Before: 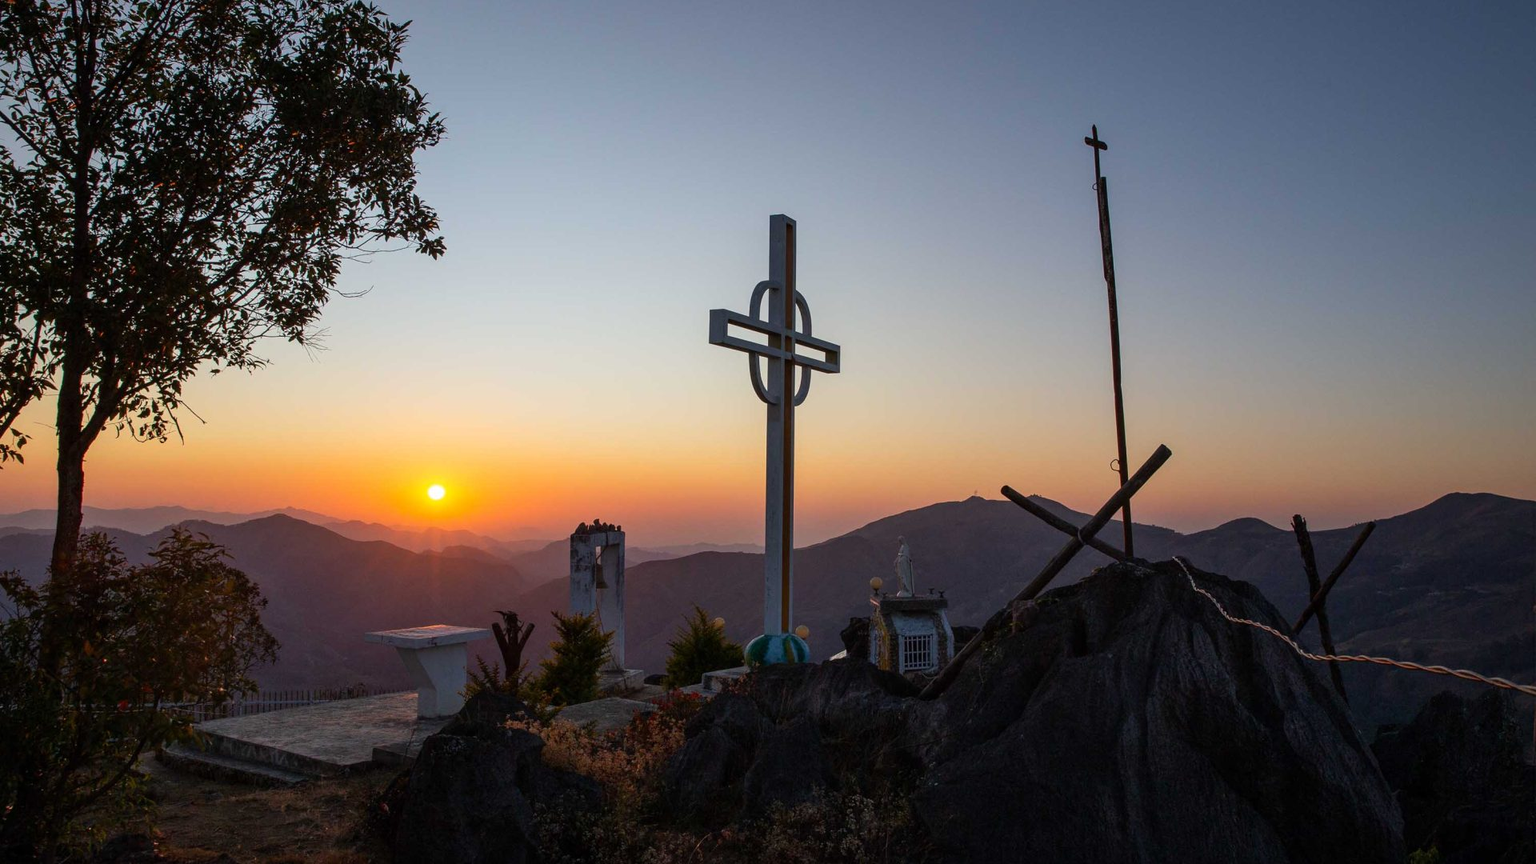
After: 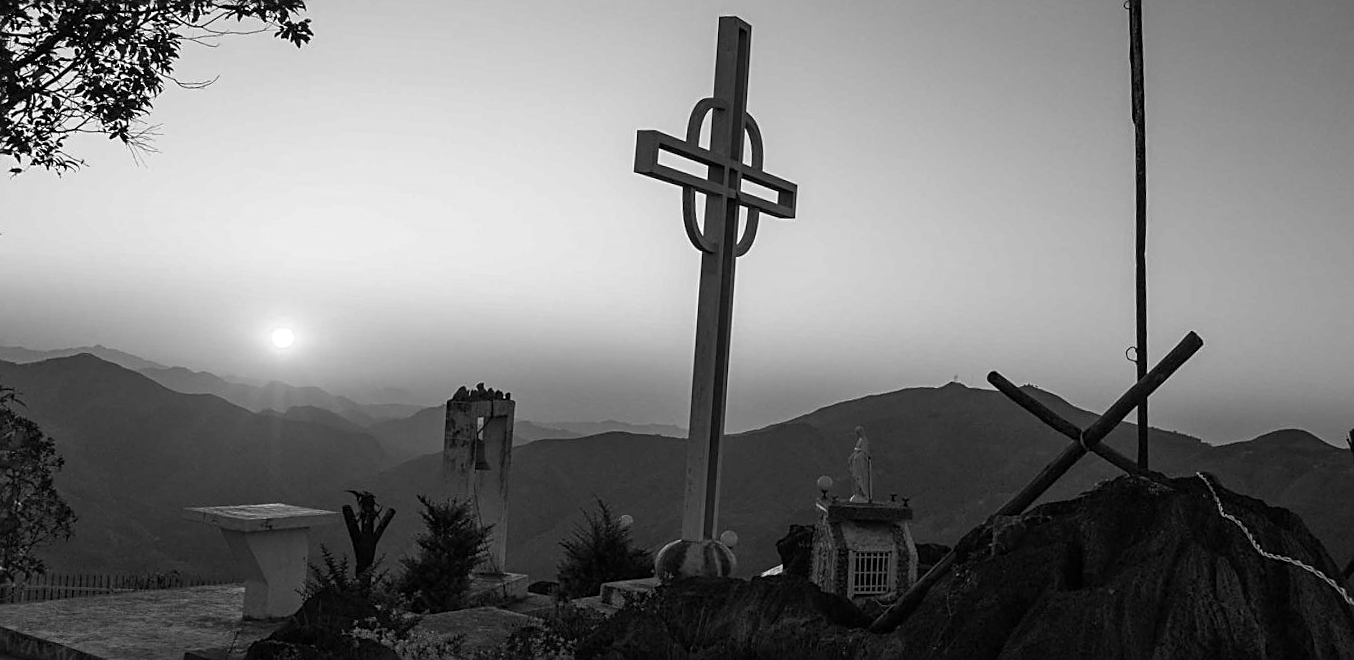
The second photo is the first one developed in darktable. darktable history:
color balance rgb: perceptual saturation grading › global saturation 36%, perceptual brilliance grading › global brilliance 10%, global vibrance 20%
crop and rotate: angle -3.37°, left 9.79%, top 20.73%, right 12.42%, bottom 11.82%
sharpen: on, module defaults
monochrome: a -74.22, b 78.2
